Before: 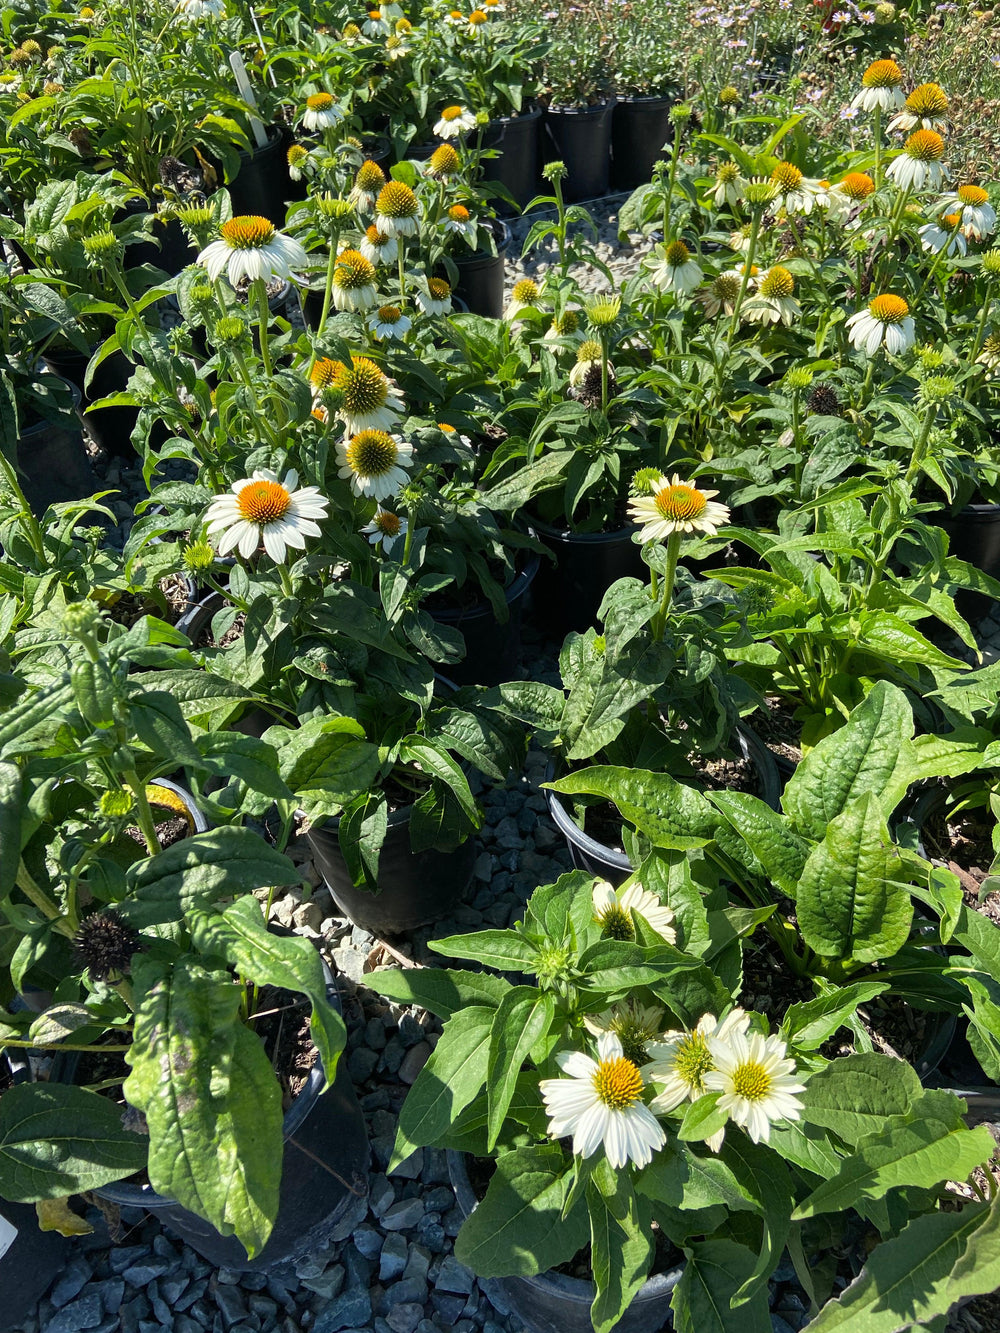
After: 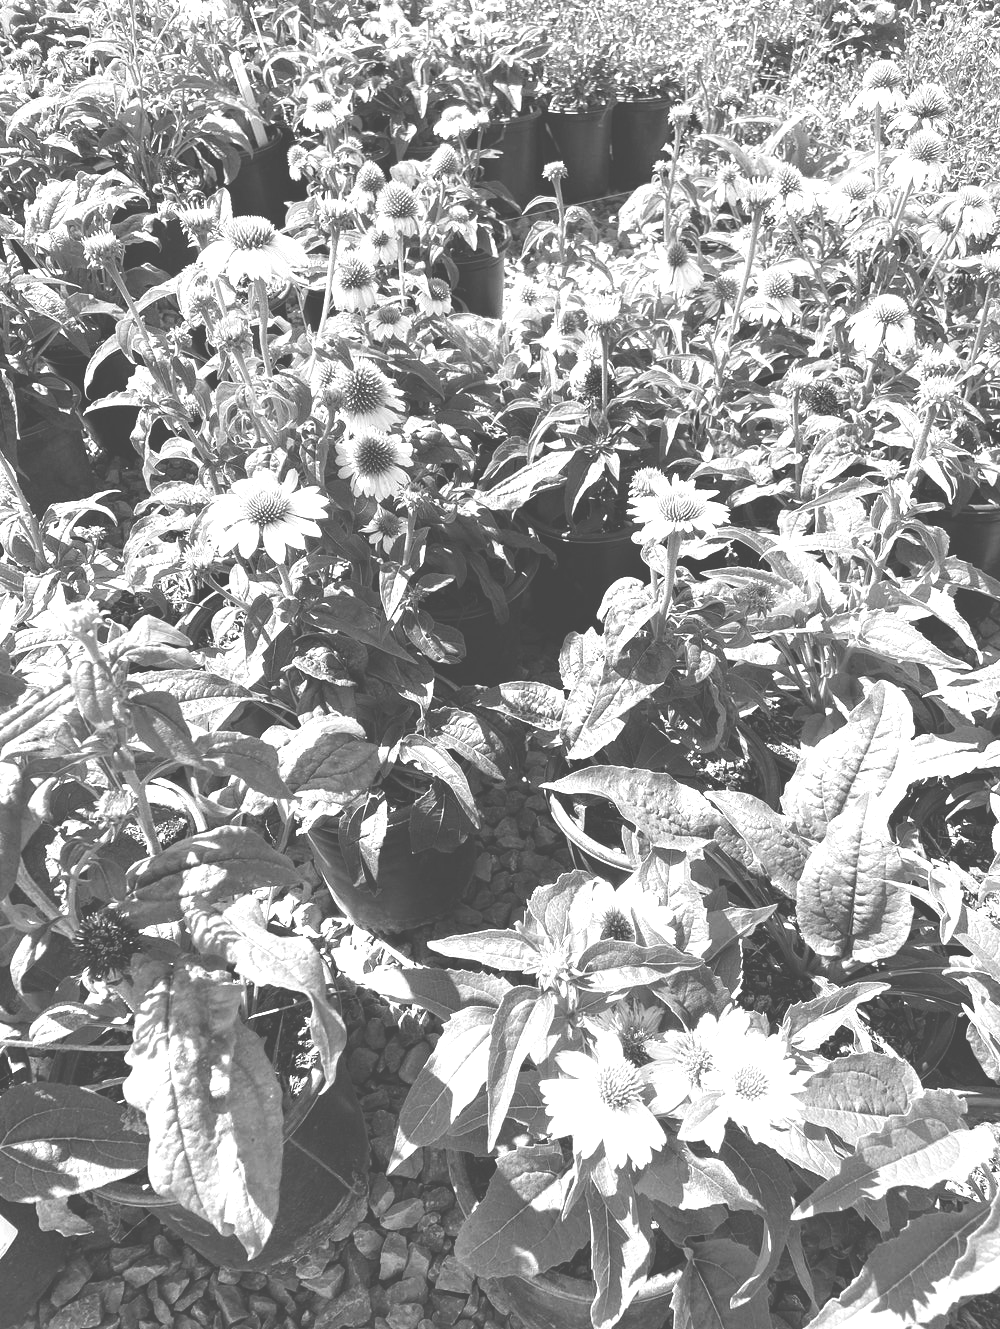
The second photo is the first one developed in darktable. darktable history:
exposure: black level correction -0.023, exposure 1.397 EV, compensate highlight preservation false
crop: top 0.05%, bottom 0.098%
monochrome: on, module defaults
white balance: red 1.066, blue 1.119
